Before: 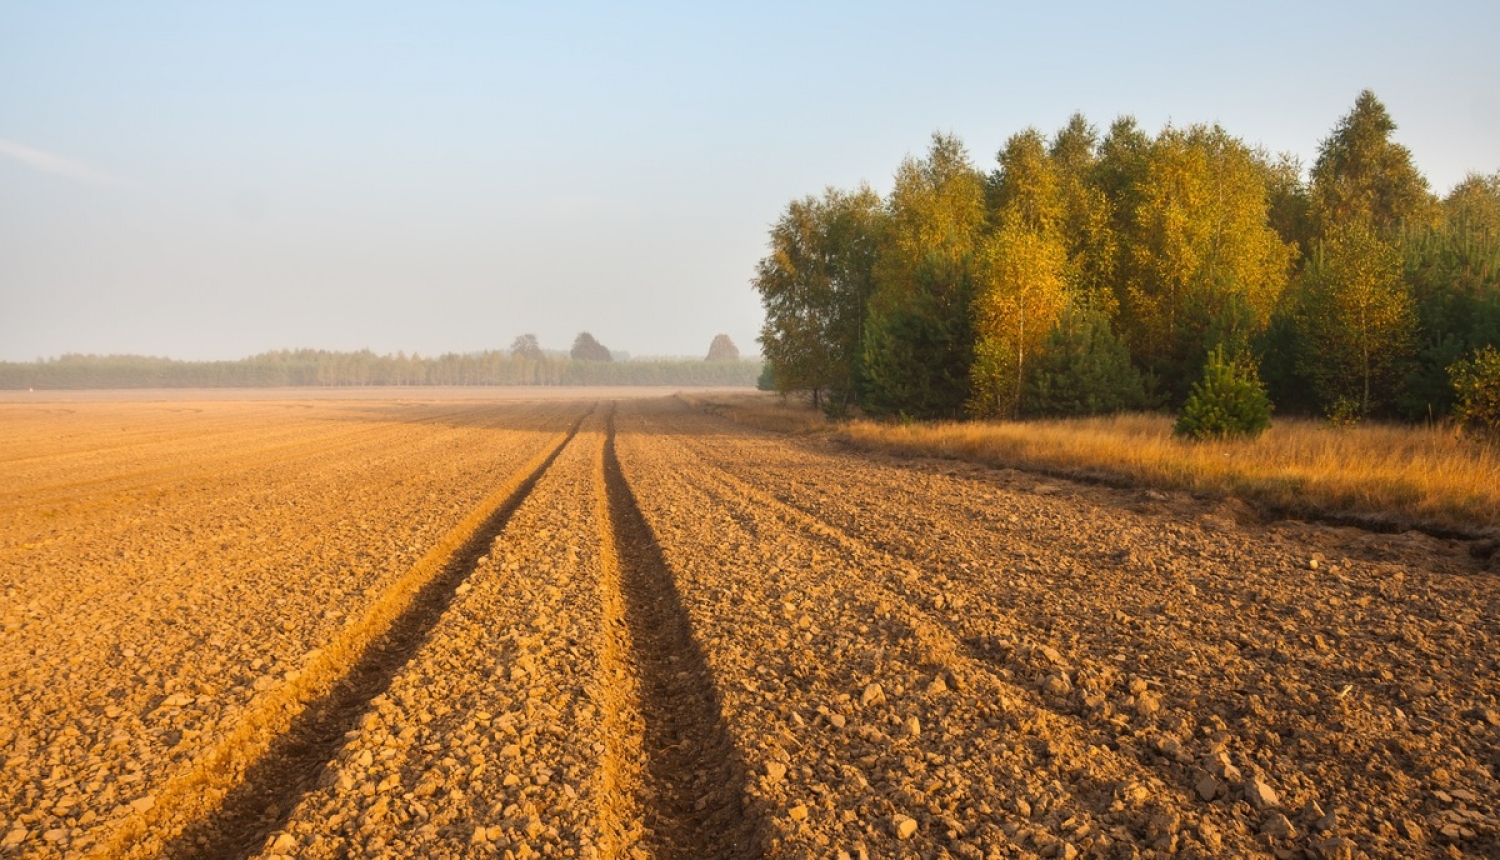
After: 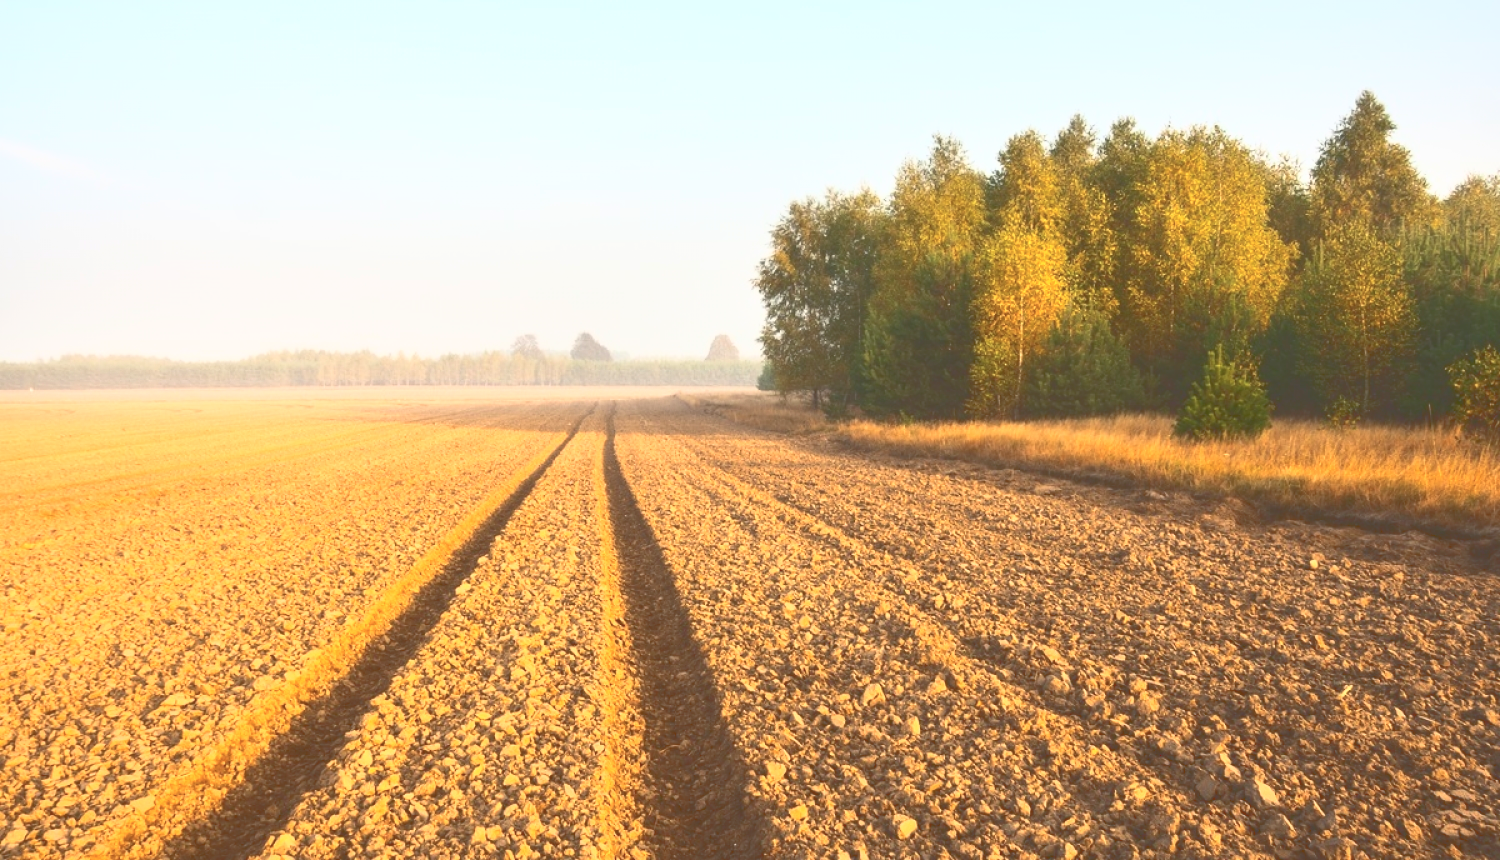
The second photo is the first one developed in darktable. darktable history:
tone curve: curves: ch0 [(0, 0) (0.003, 0.004) (0.011, 0.015) (0.025, 0.033) (0.044, 0.058) (0.069, 0.091) (0.1, 0.131) (0.136, 0.179) (0.177, 0.233) (0.224, 0.296) (0.277, 0.364) (0.335, 0.434) (0.399, 0.511) (0.468, 0.584) (0.543, 0.656) (0.623, 0.729) (0.709, 0.799) (0.801, 0.874) (0.898, 0.936) (1, 1)], color space Lab, independent channels, preserve colors none
base curve: curves: ch0 [(0, 0.036) (0.007, 0.037) (0.604, 0.887) (1, 1)]
